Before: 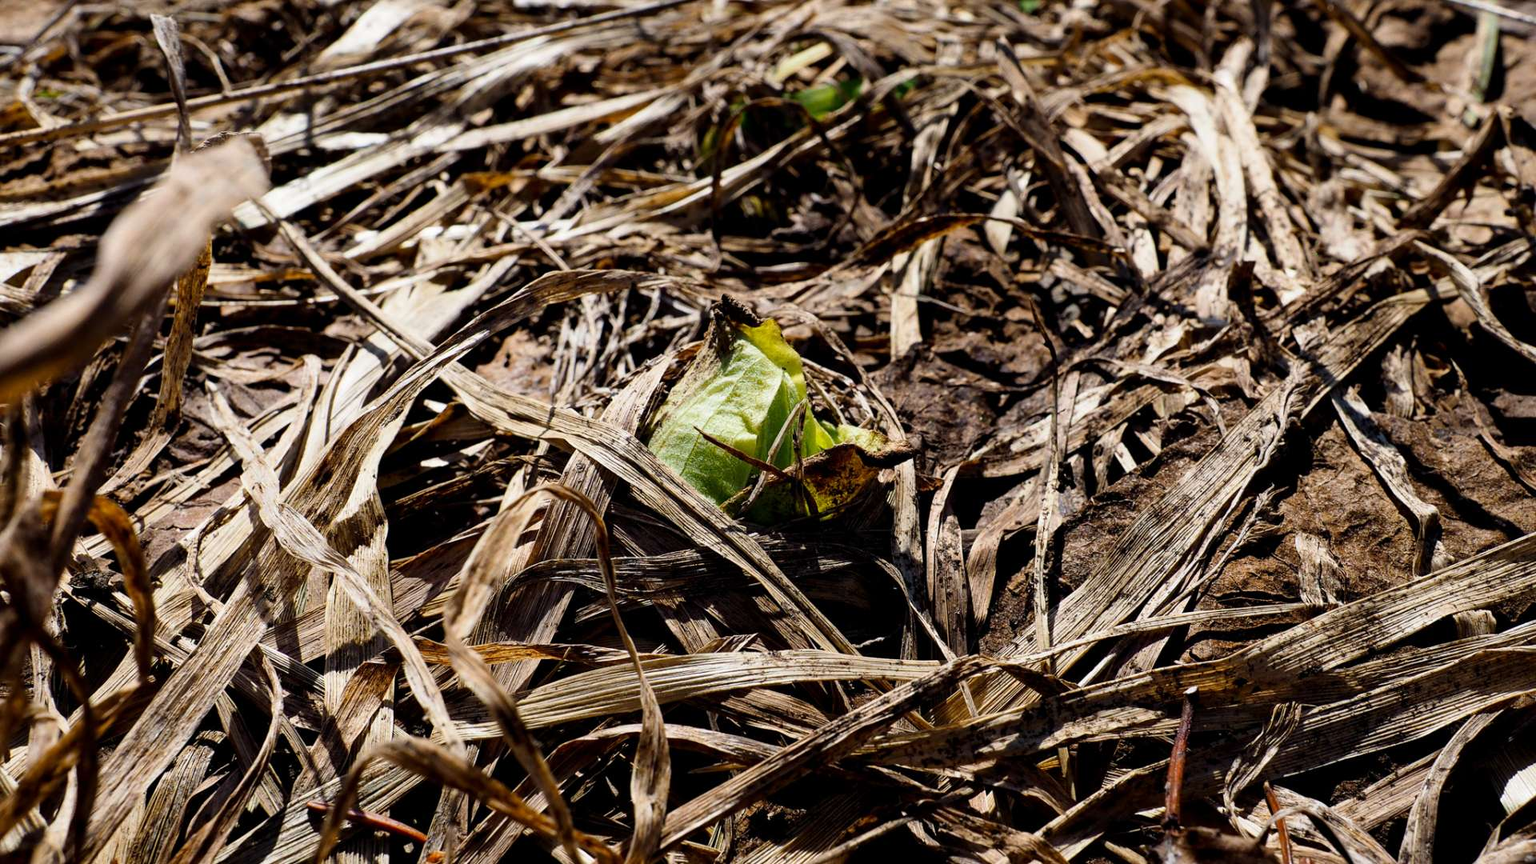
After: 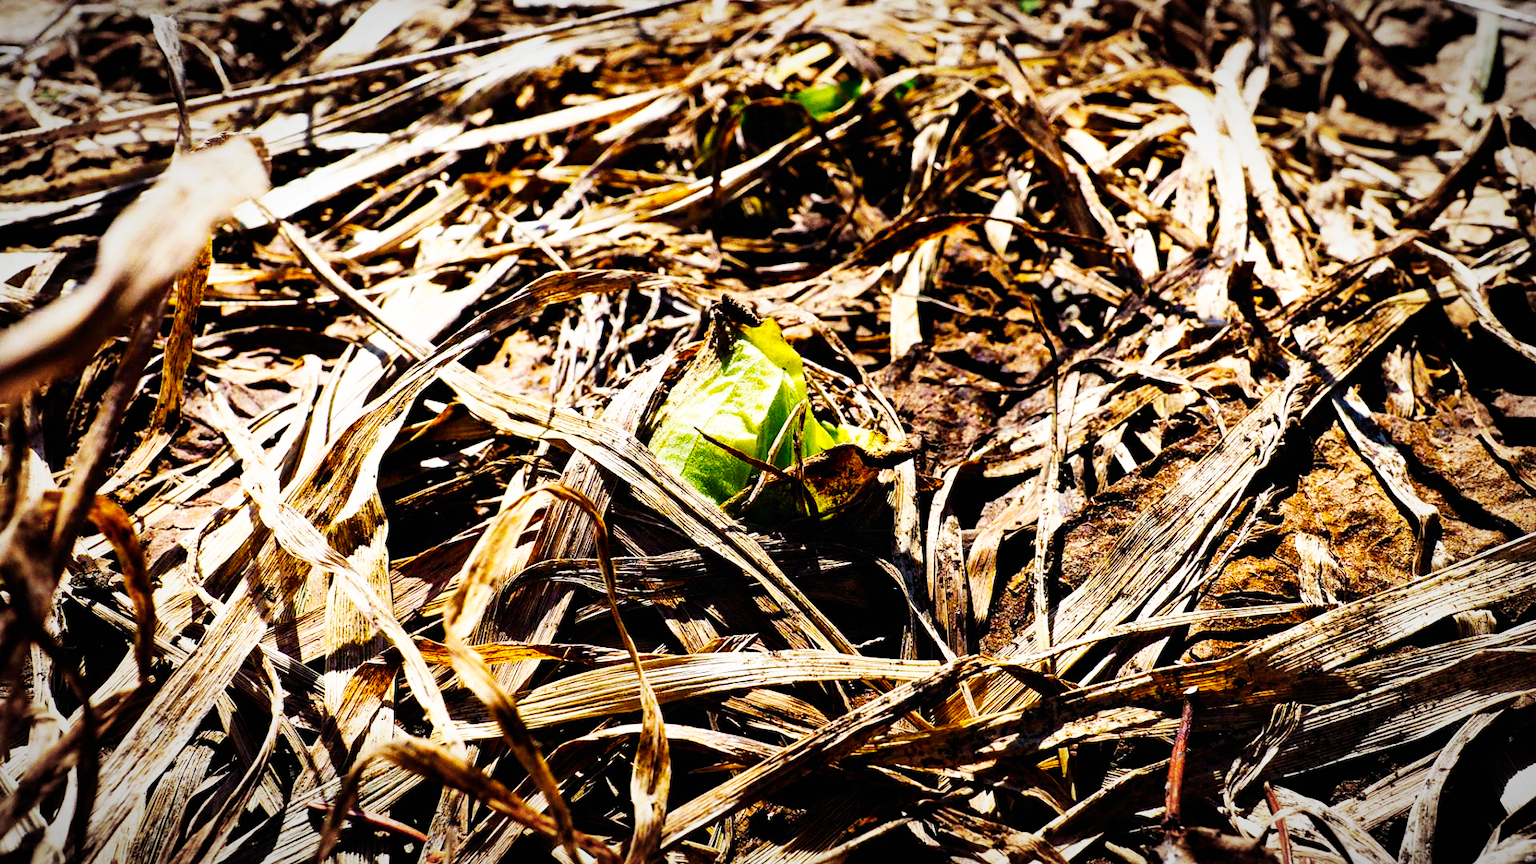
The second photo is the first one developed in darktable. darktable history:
grain: coarseness 0.47 ISO
vignetting: automatic ratio true
base curve: curves: ch0 [(0, 0) (0.007, 0.004) (0.027, 0.03) (0.046, 0.07) (0.207, 0.54) (0.442, 0.872) (0.673, 0.972) (1, 1)], preserve colors none
color balance rgb: perceptual saturation grading › global saturation 40%, global vibrance 15%
